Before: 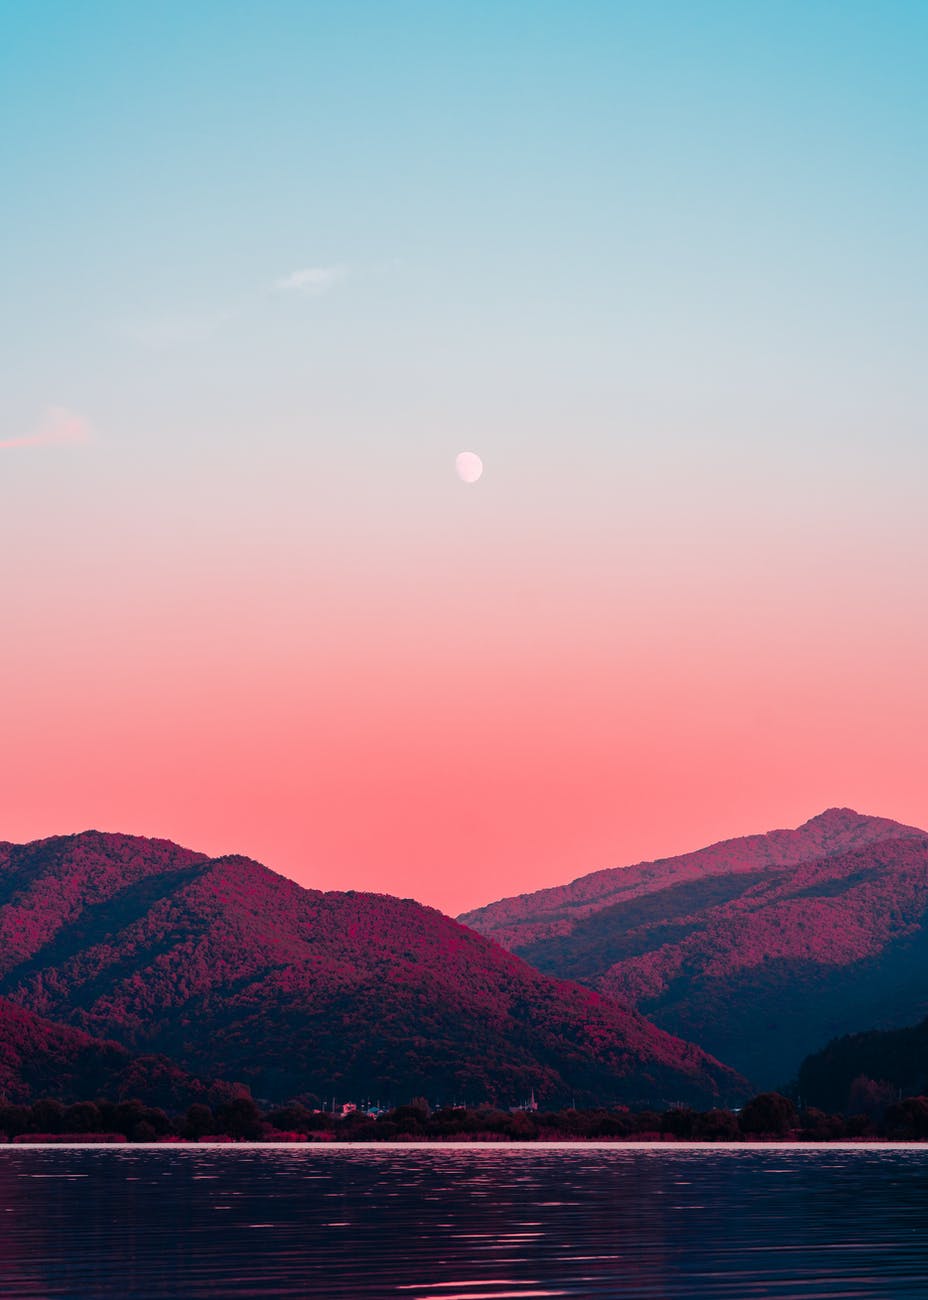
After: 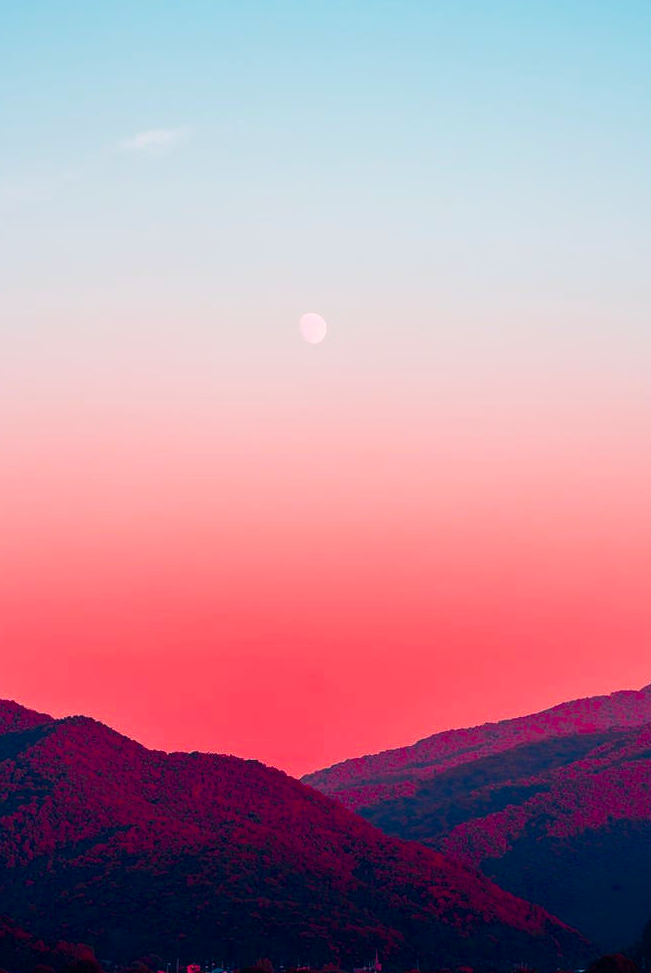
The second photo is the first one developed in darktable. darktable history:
contrast brightness saturation: brightness -0.099
color balance rgb: shadows lift › chroma 2.039%, shadows lift › hue 247.75°, power › hue 329.24°, perceptual saturation grading › global saturation 51.291%
crop and rotate: left 16.895%, top 10.709%, right 12.924%, bottom 14.441%
shadows and highlights: shadows -23.59, highlights 47.03, soften with gaussian
